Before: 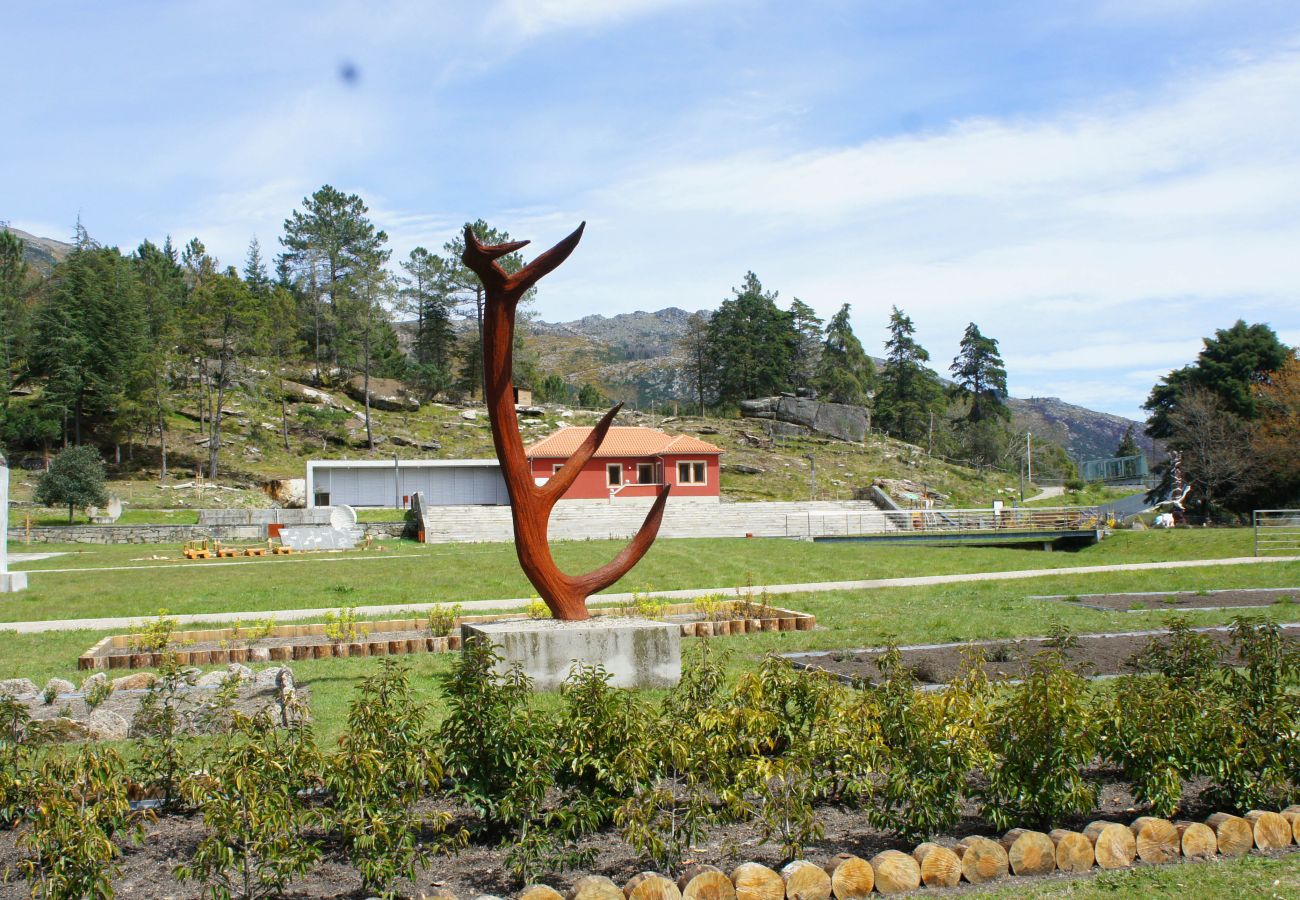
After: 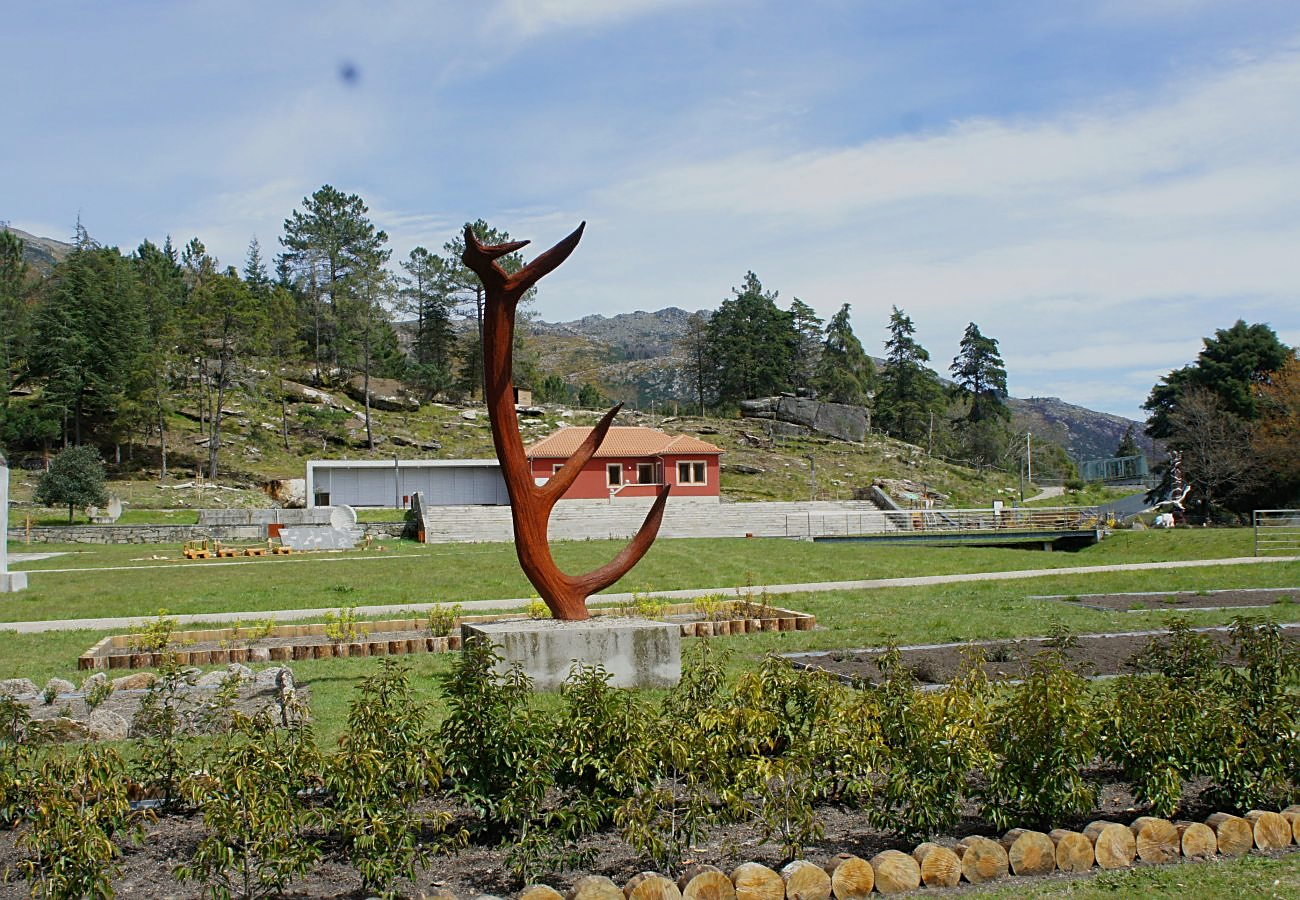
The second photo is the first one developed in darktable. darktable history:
sharpen: on, module defaults
exposure: exposure -0.492 EV, compensate highlight preservation false
